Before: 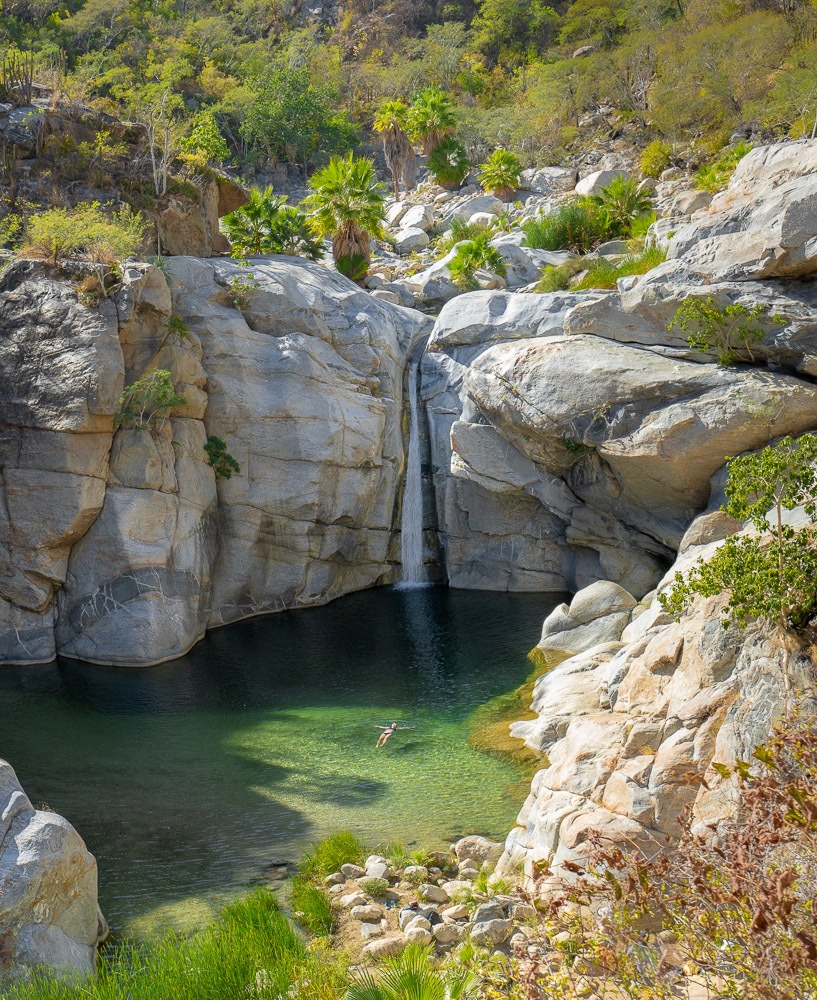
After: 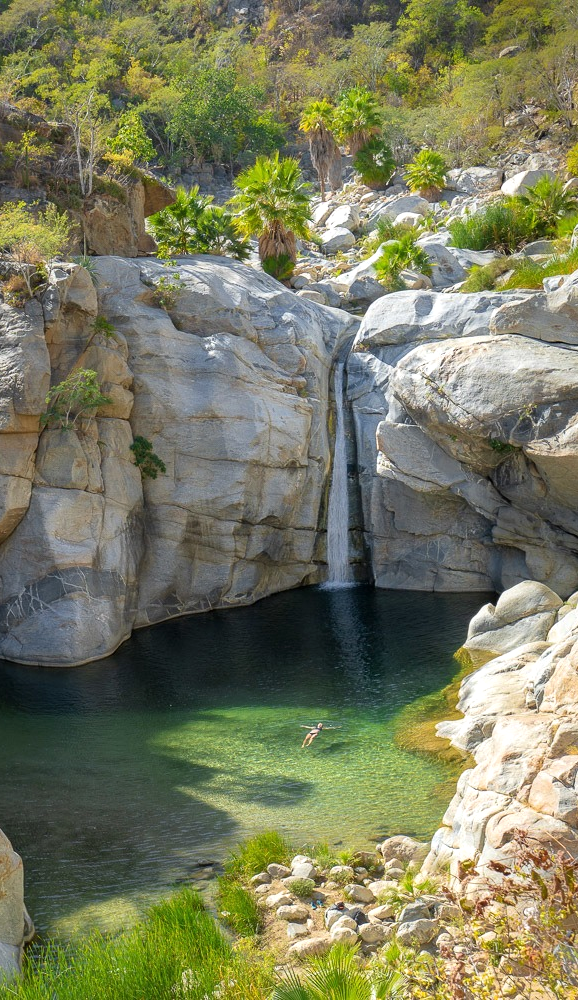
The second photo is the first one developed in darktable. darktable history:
crop and rotate: left 9.061%, right 20.142%
exposure: exposure 0.2 EV, compensate highlight preservation false
